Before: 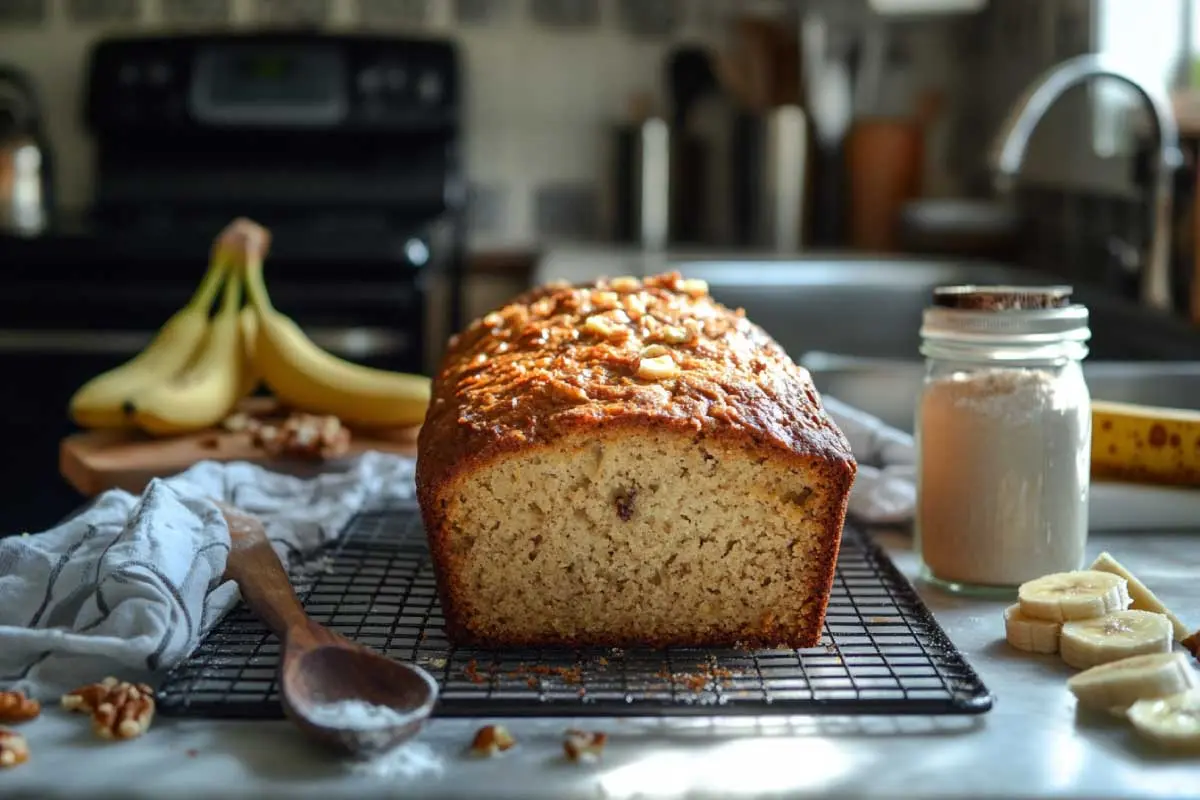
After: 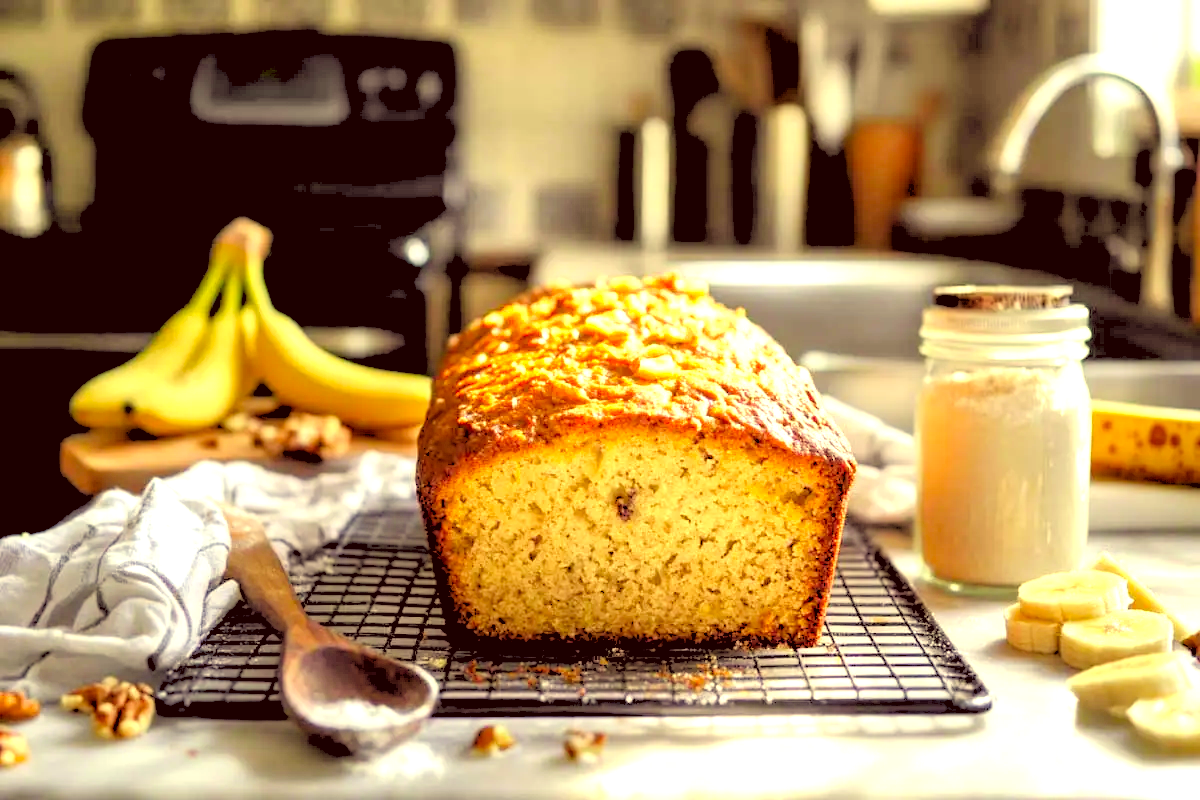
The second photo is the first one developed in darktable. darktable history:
white balance: red 0.925, blue 1.046
rgb levels: levels [[0.027, 0.429, 0.996], [0, 0.5, 1], [0, 0.5, 1]]
exposure: black level correction 0, exposure 1.388 EV, compensate exposure bias true, compensate highlight preservation false
color correction: highlights a* 10.12, highlights b* 39.04, shadows a* 14.62, shadows b* 3.37
